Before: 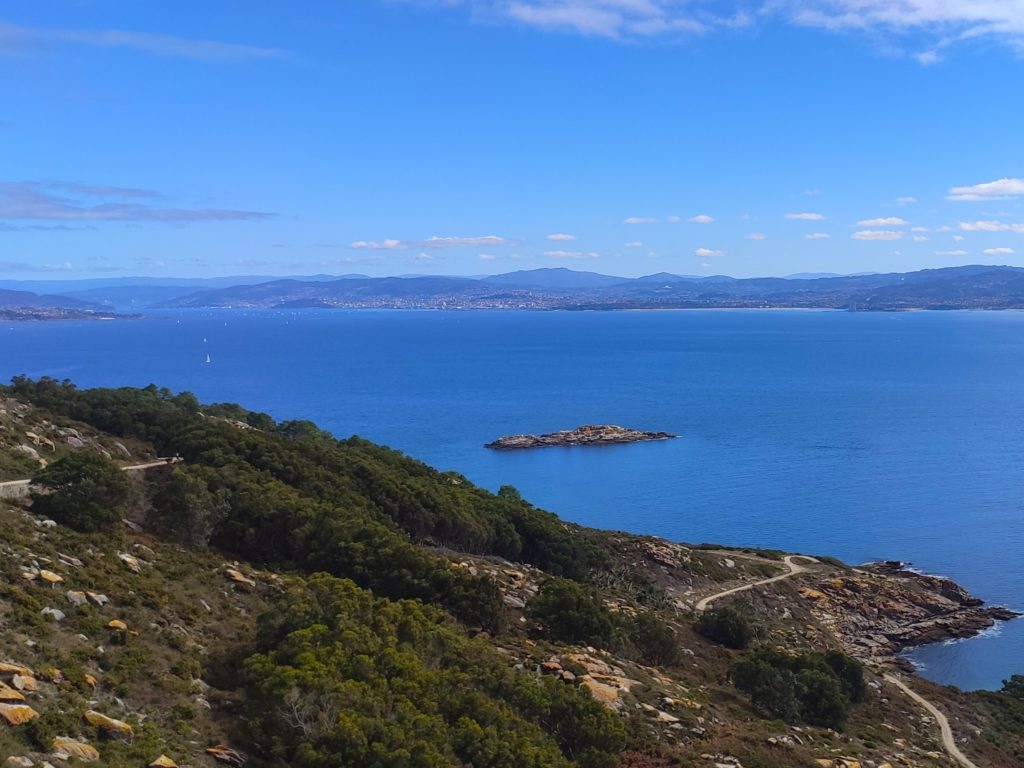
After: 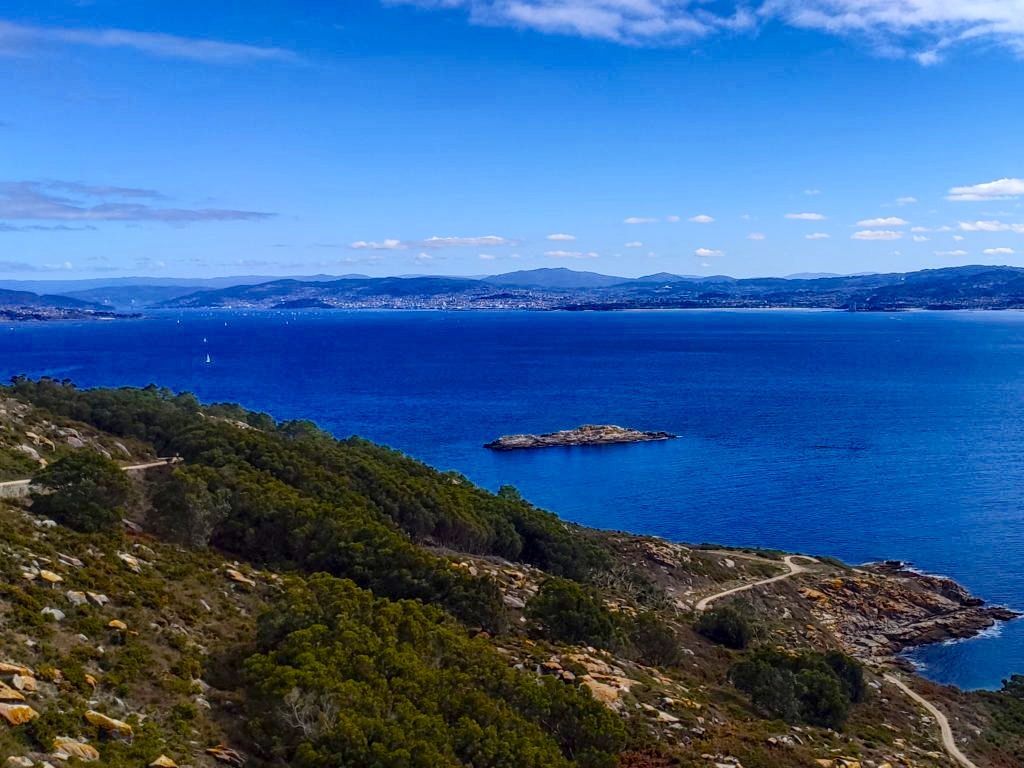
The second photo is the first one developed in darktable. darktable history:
local contrast: detail 130%
color balance rgb: perceptual saturation grading › global saturation 20%, perceptual saturation grading › highlights -24.953%, perceptual saturation grading › shadows 25.228%, saturation formula JzAzBz (2021)
